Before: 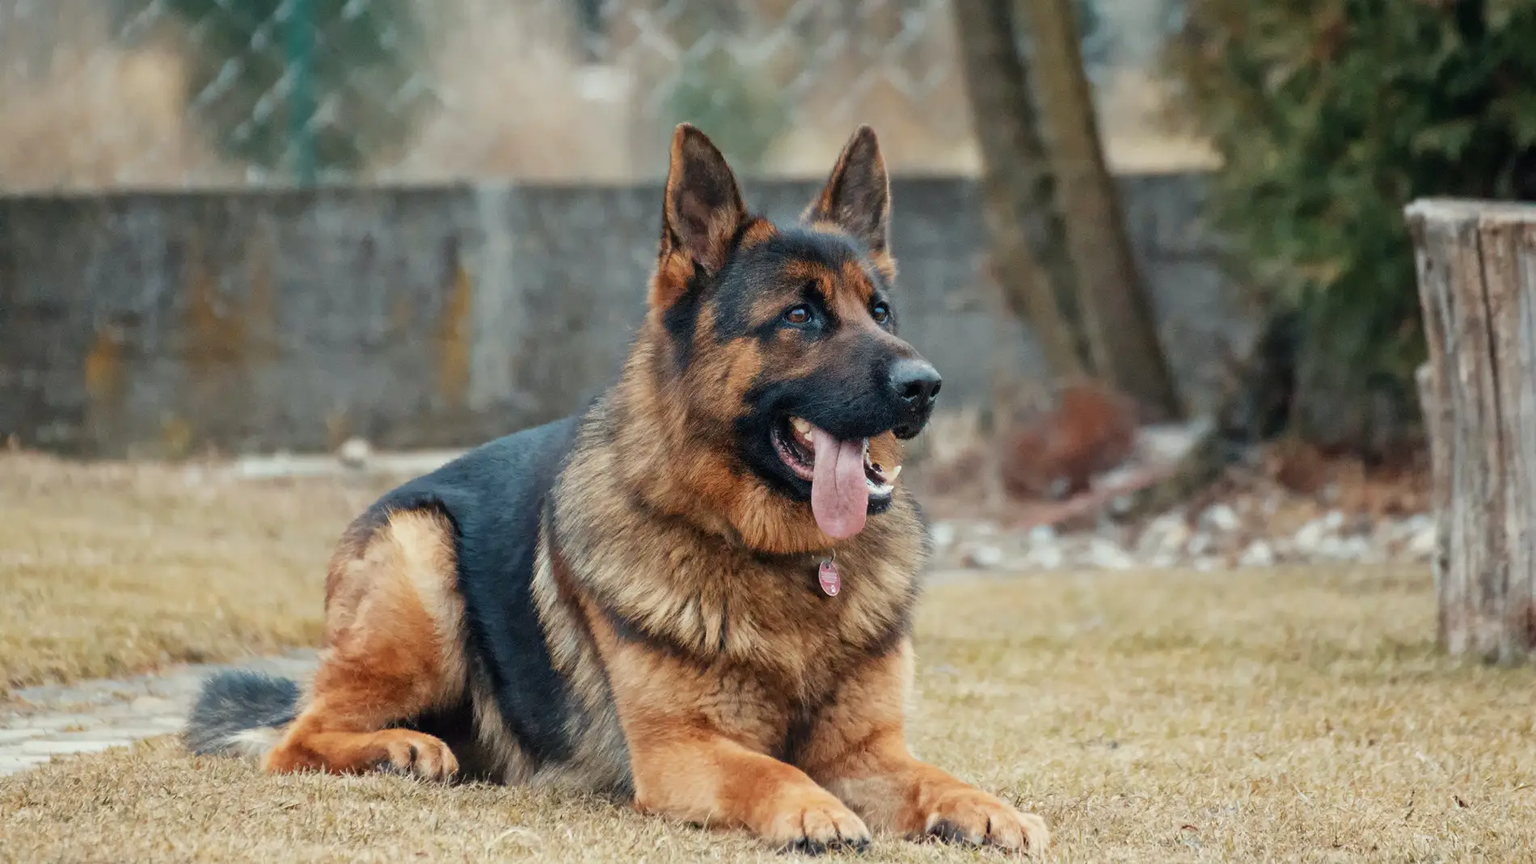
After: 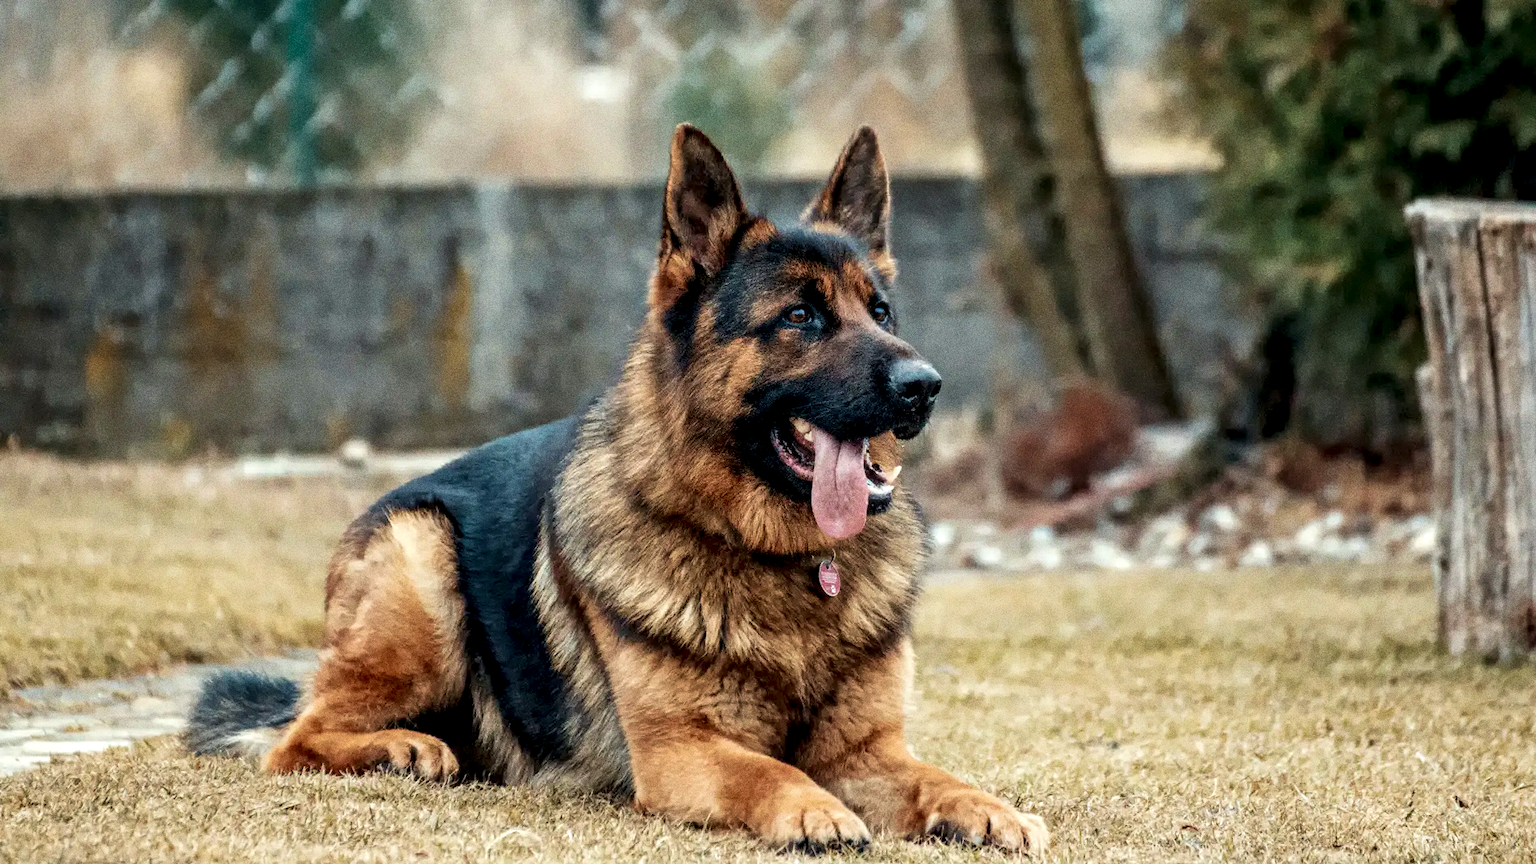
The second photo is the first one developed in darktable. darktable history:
grain: coarseness 0.09 ISO, strength 40%
local contrast: highlights 65%, shadows 54%, detail 169%, midtone range 0.514
velvia: on, module defaults
